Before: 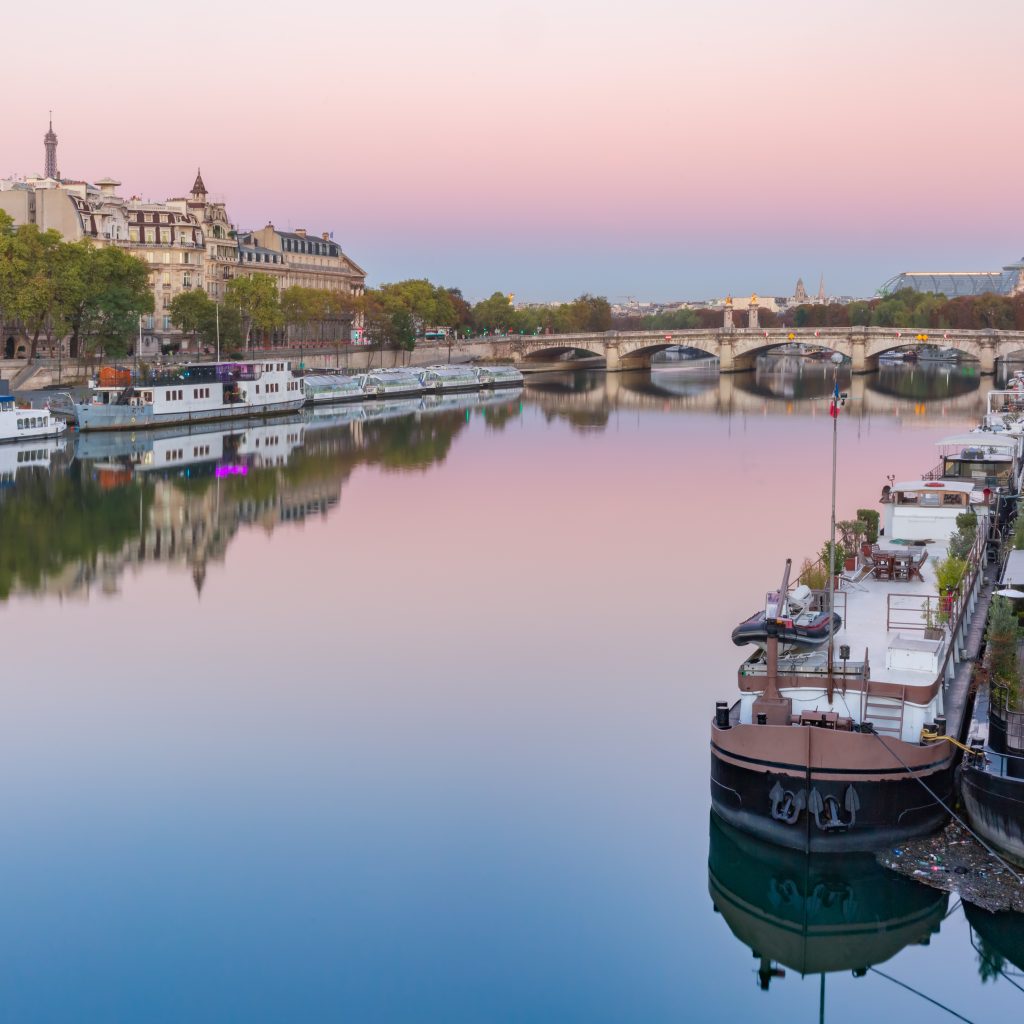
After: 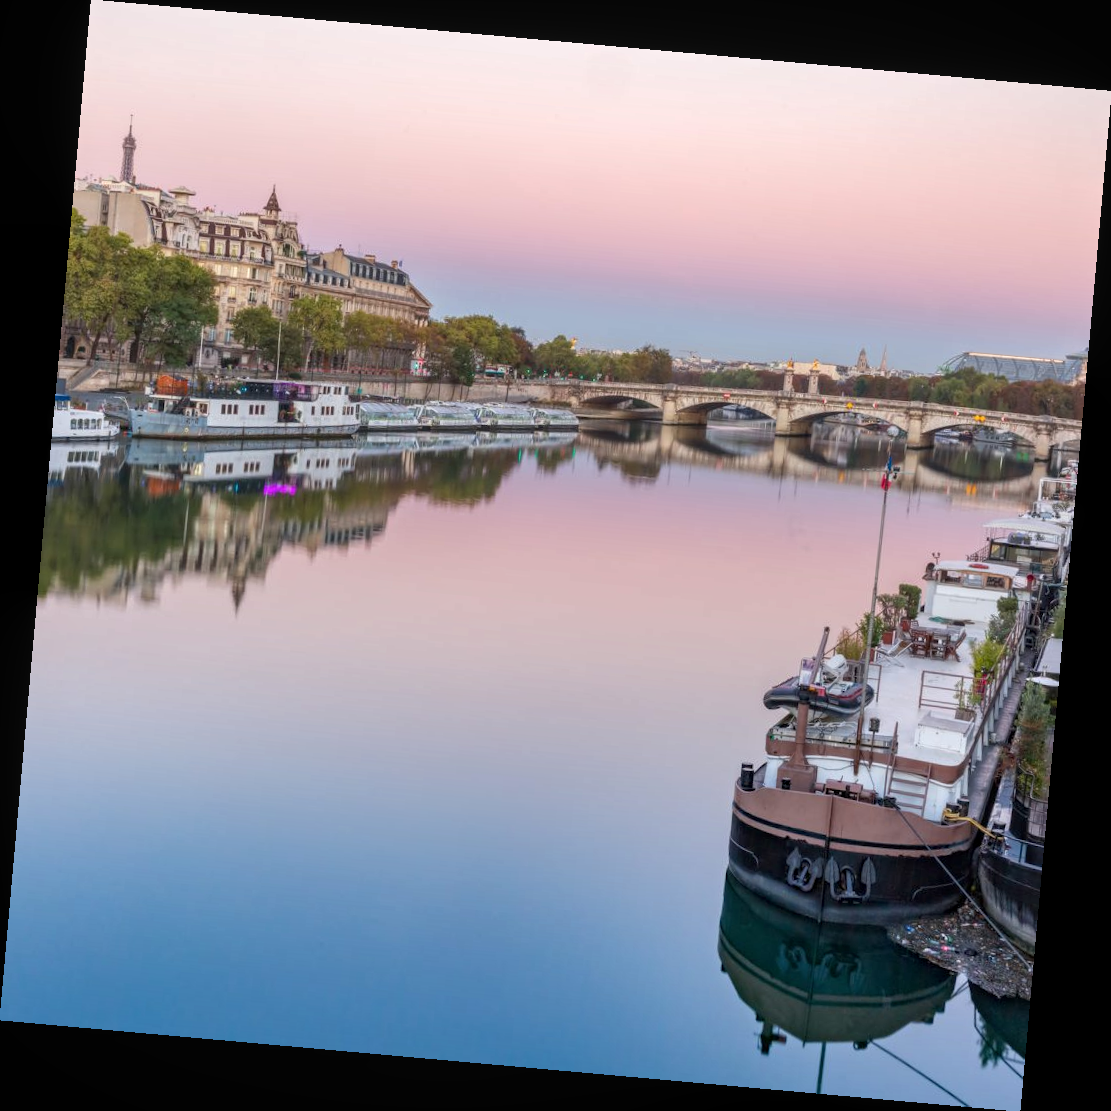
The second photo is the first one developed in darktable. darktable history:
local contrast: highlights 99%, shadows 86%, detail 160%, midtone range 0.2
rotate and perspective: rotation 5.12°, automatic cropping off
